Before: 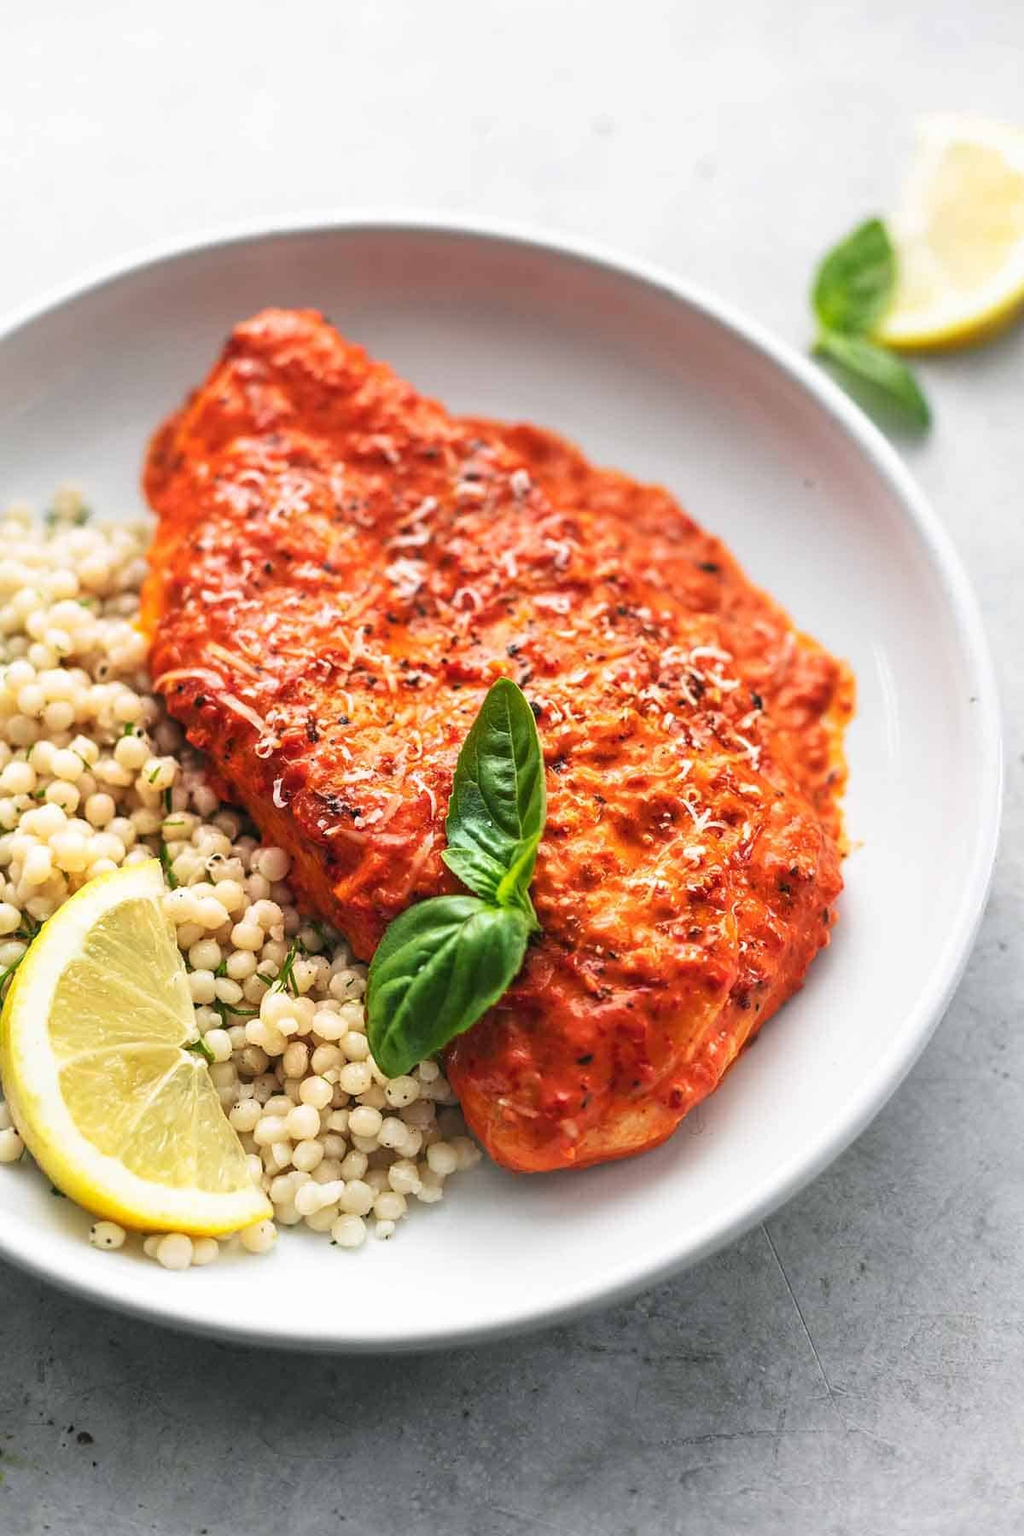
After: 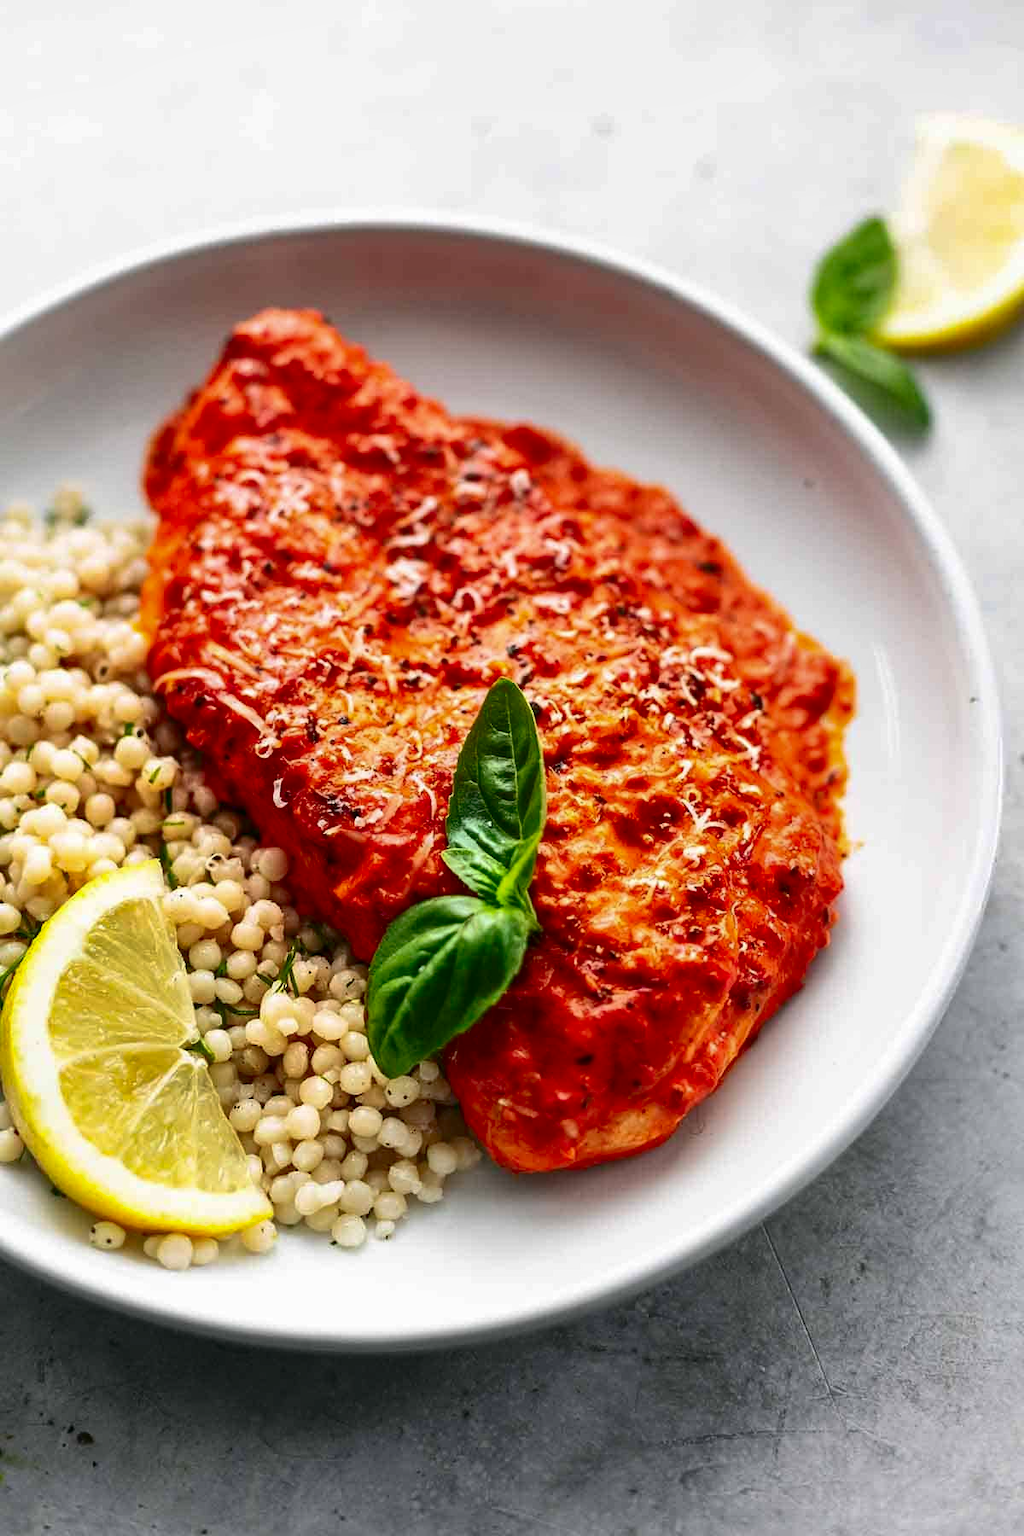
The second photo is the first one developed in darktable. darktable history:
shadows and highlights: on, module defaults
contrast brightness saturation: contrast 0.19, brightness -0.223, saturation 0.109
